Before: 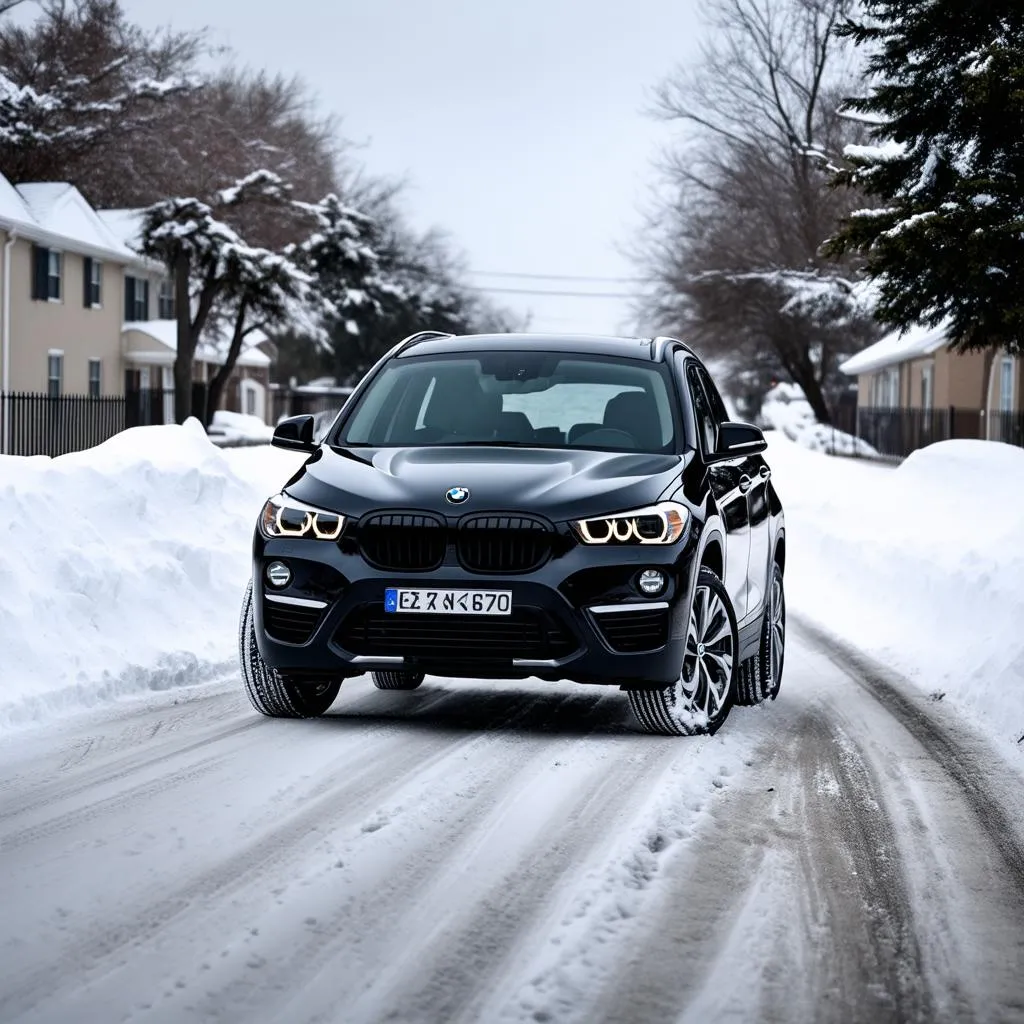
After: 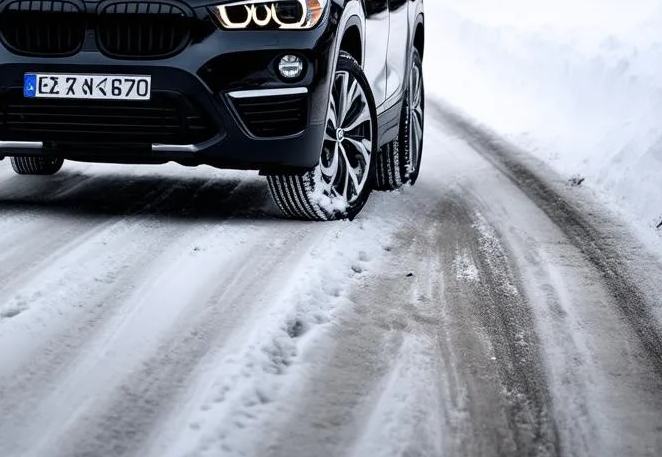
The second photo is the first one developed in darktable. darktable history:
crop and rotate: left 35.344%, top 50.378%, bottom 4.916%
